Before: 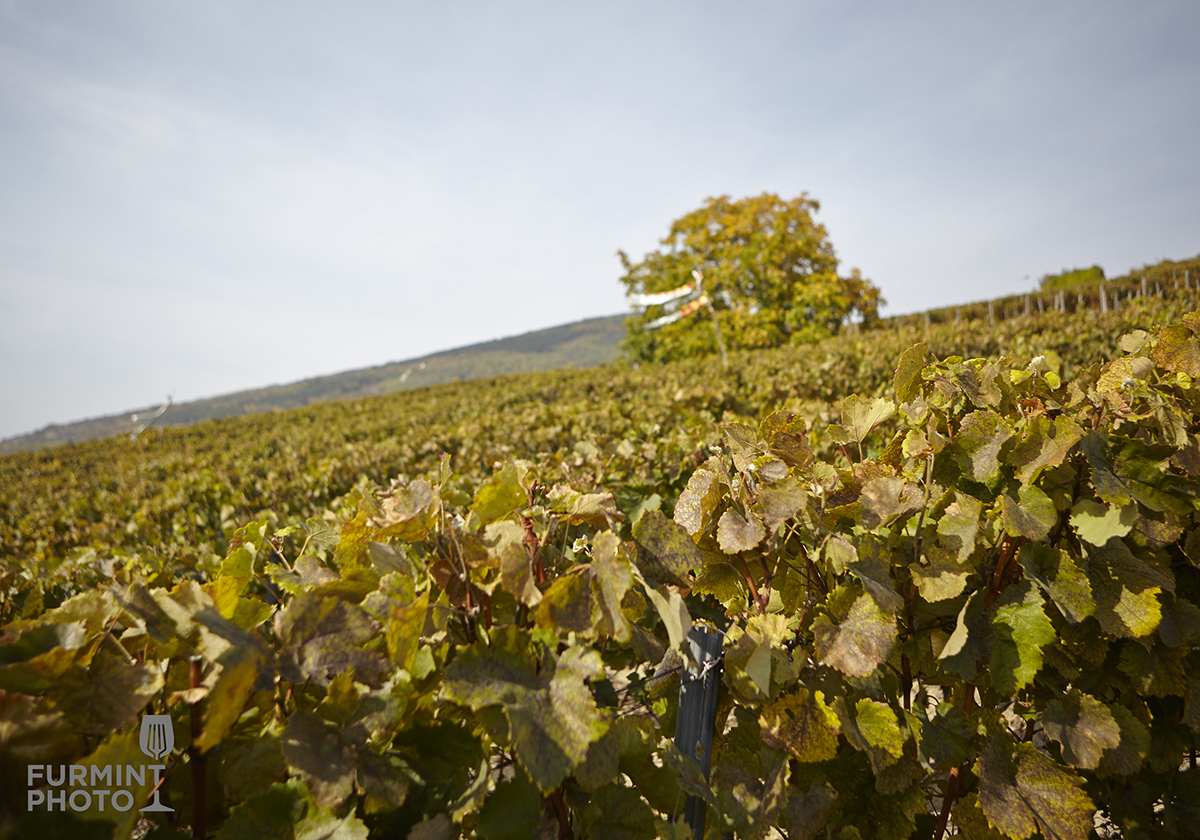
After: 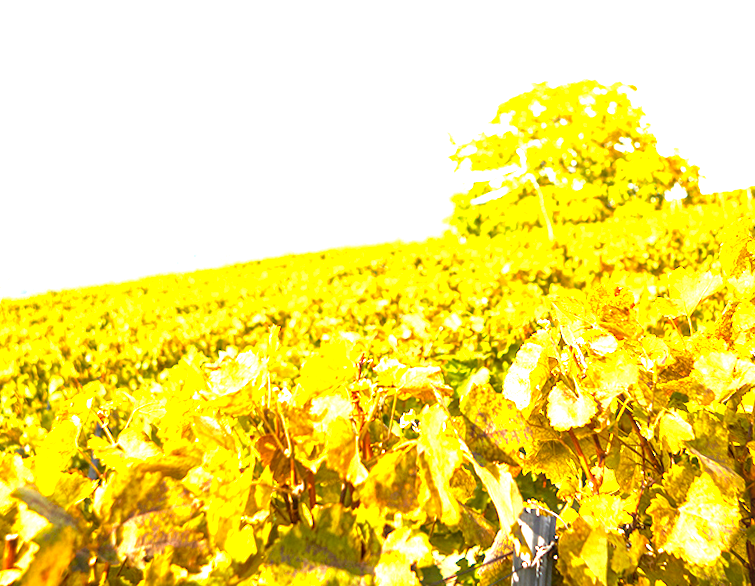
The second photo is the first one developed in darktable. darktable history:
rotate and perspective: rotation 0.128°, lens shift (vertical) -0.181, lens shift (horizontal) -0.044, shear 0.001, automatic cropping off
white balance: emerald 1
local contrast: detail 130%
exposure: black level correction 0, exposure 2 EV, compensate highlight preservation false
crop: left 16.202%, top 11.208%, right 26.045%, bottom 20.557%
color balance rgb: perceptual saturation grading › global saturation 36%, perceptual brilliance grading › global brilliance 10%, global vibrance 20%
velvia: strength 15%
